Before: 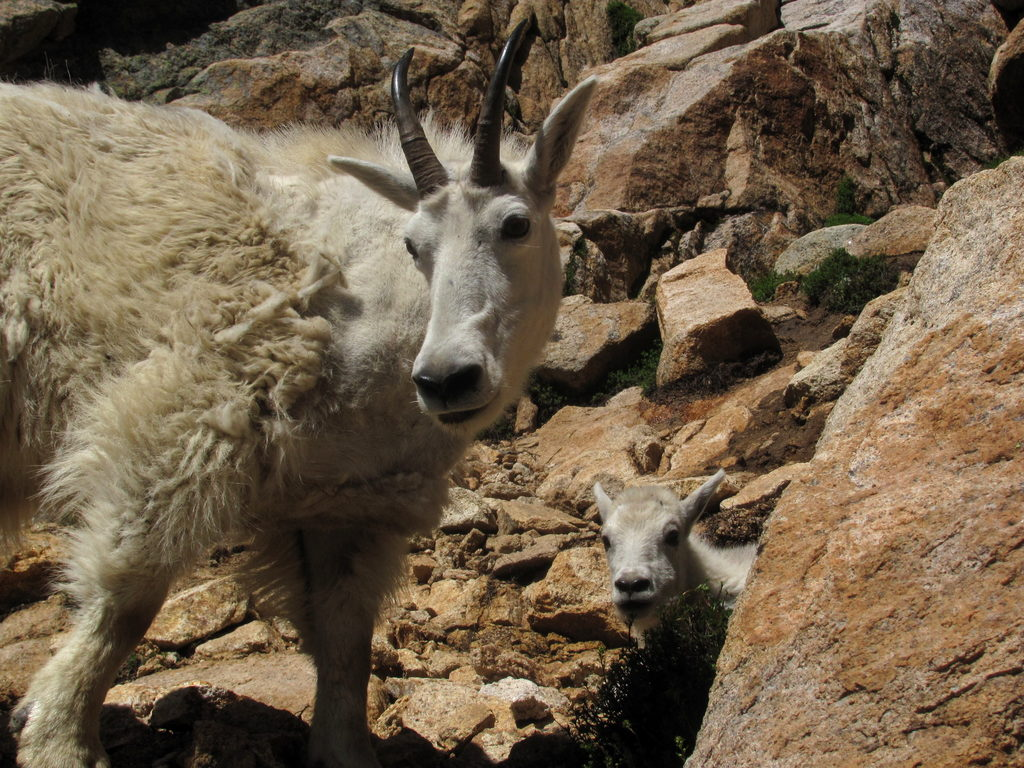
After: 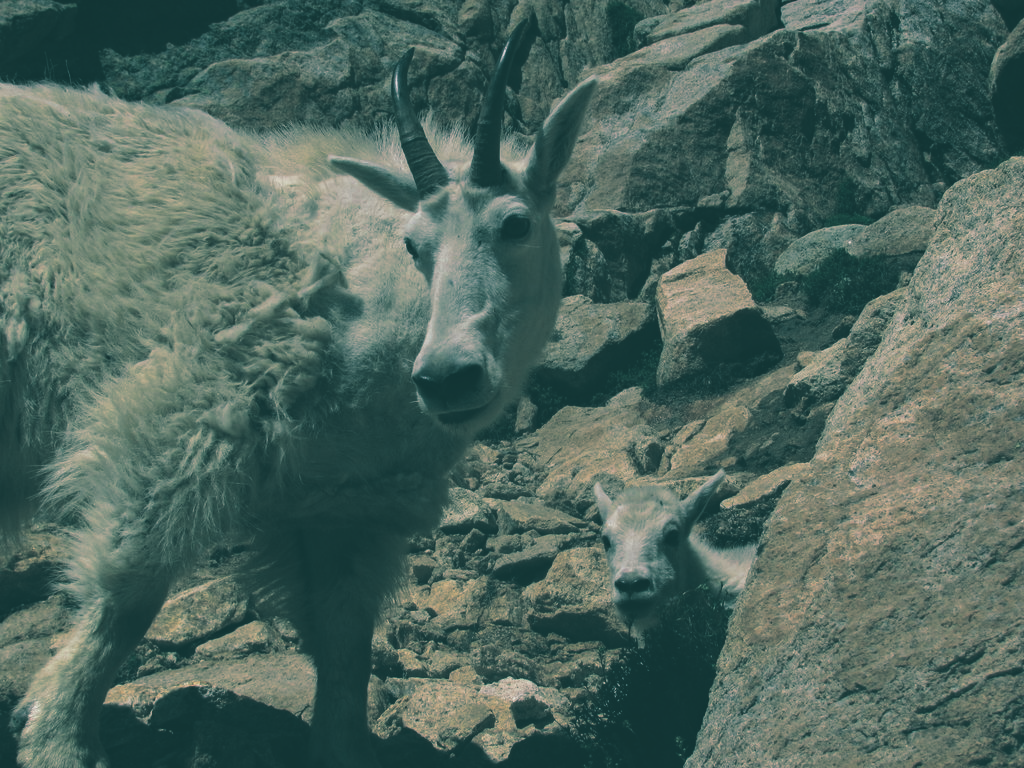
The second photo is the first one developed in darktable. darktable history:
exposure: black level correction -0.036, exposure -0.497 EV, compensate highlight preservation false
split-toning: shadows › hue 183.6°, shadows › saturation 0.52, highlights › hue 0°, highlights › saturation 0
haze removal: compatibility mode true, adaptive false
